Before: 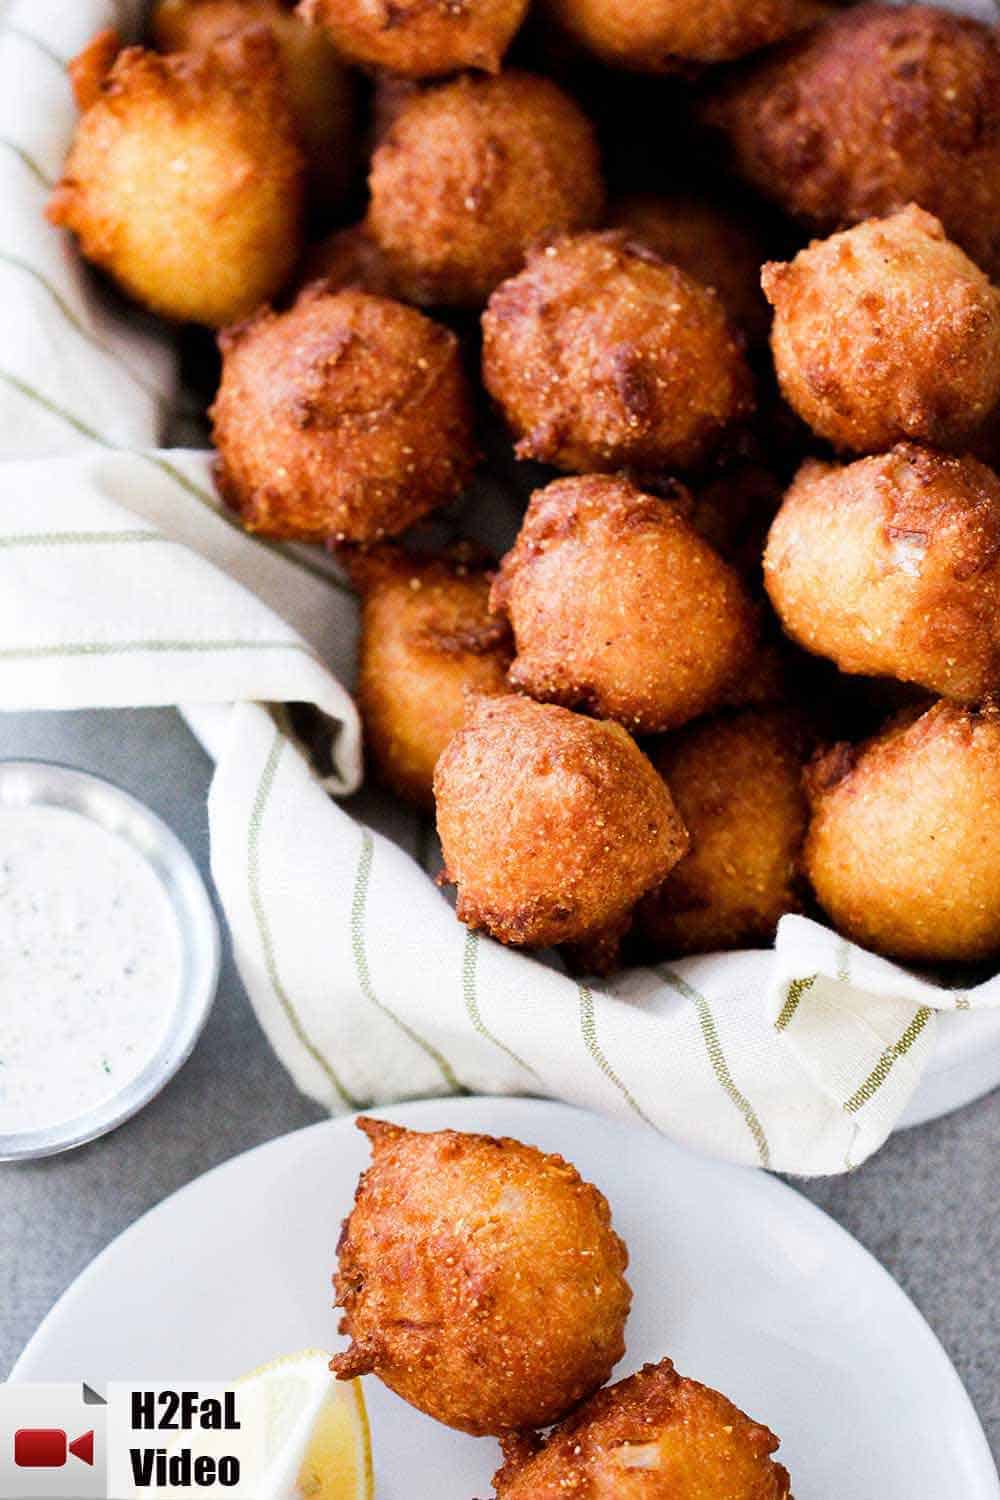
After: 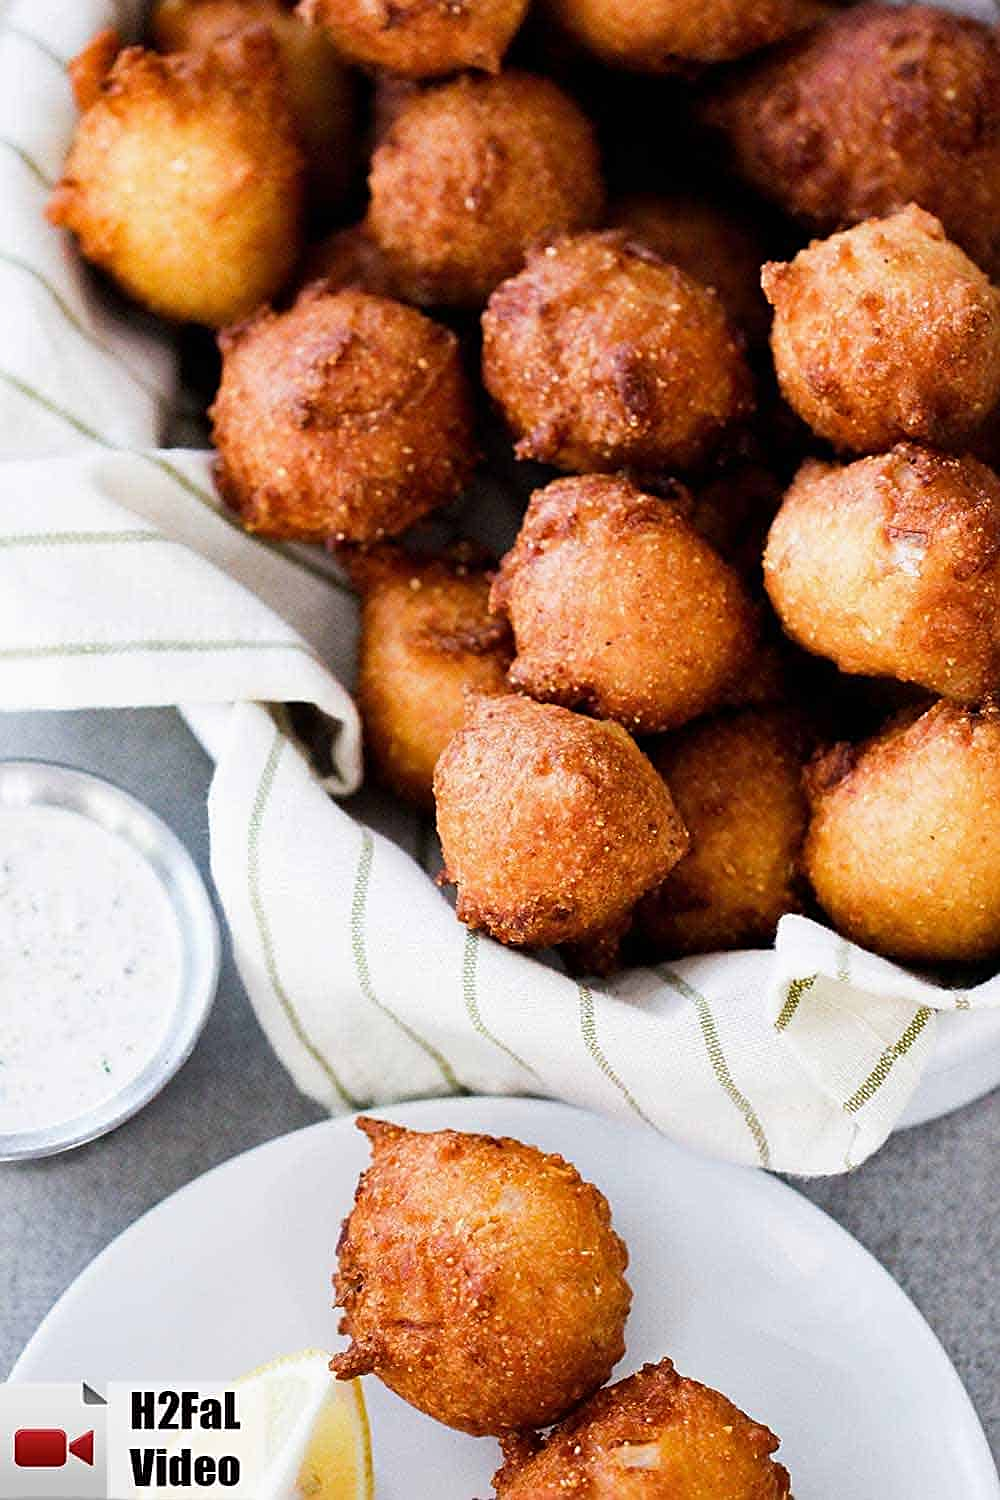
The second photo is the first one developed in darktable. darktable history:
sharpen: on, module defaults
exposure: exposure -0.041 EV, compensate highlight preservation false
